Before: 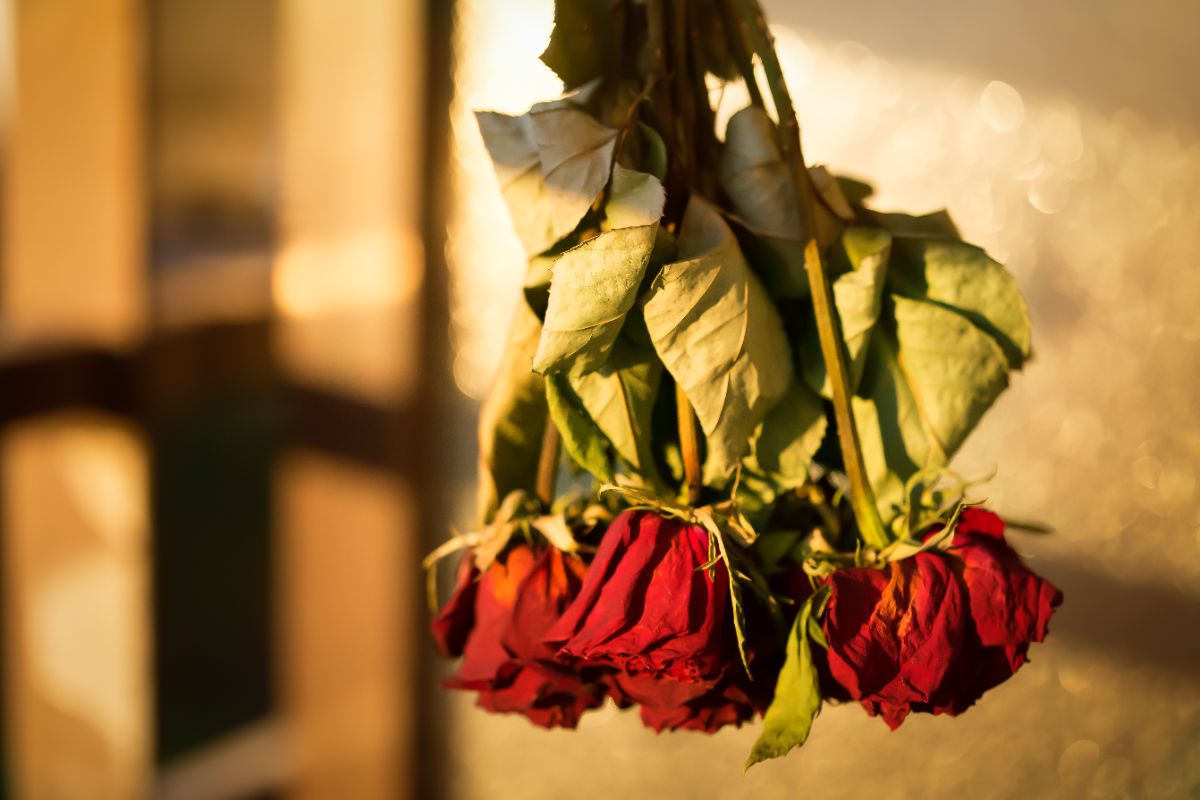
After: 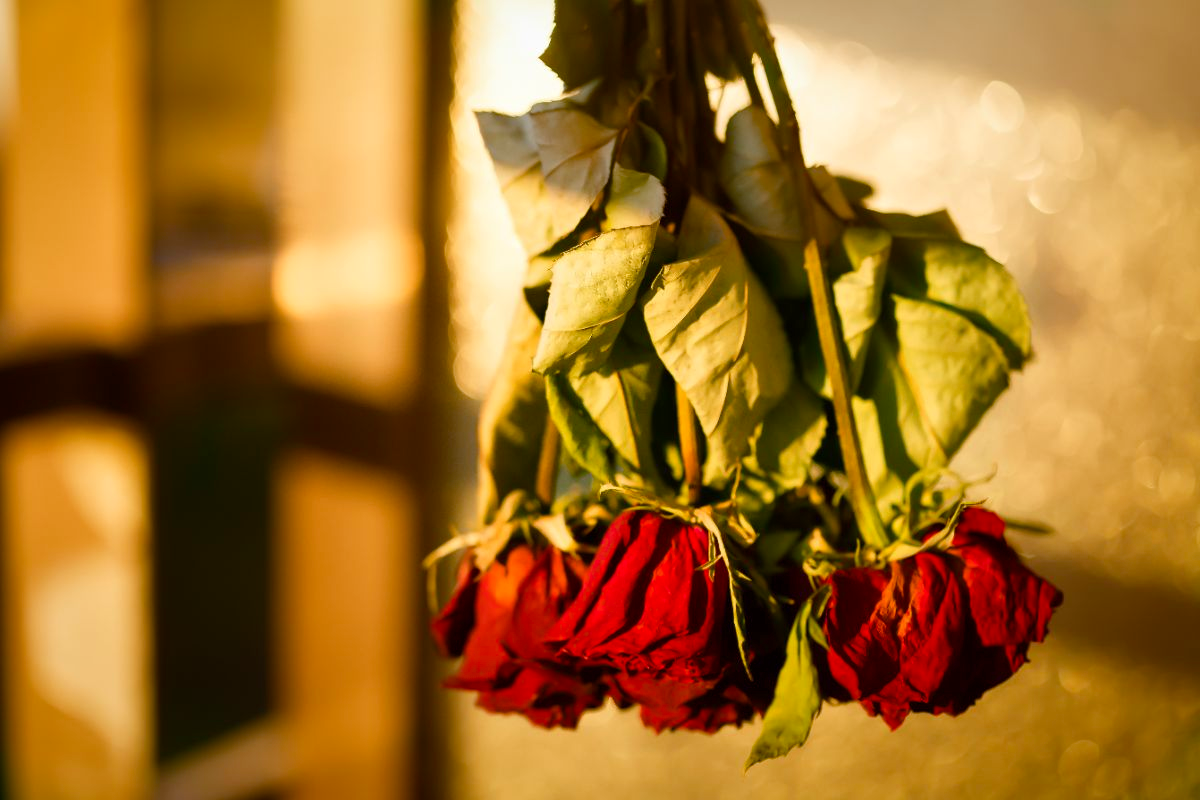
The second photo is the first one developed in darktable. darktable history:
color balance rgb: perceptual saturation grading › global saturation 27.533%, perceptual saturation grading › highlights -25.263%, perceptual saturation grading › shadows 24.882%, global vibrance 9.688%
tone equalizer: on, module defaults
